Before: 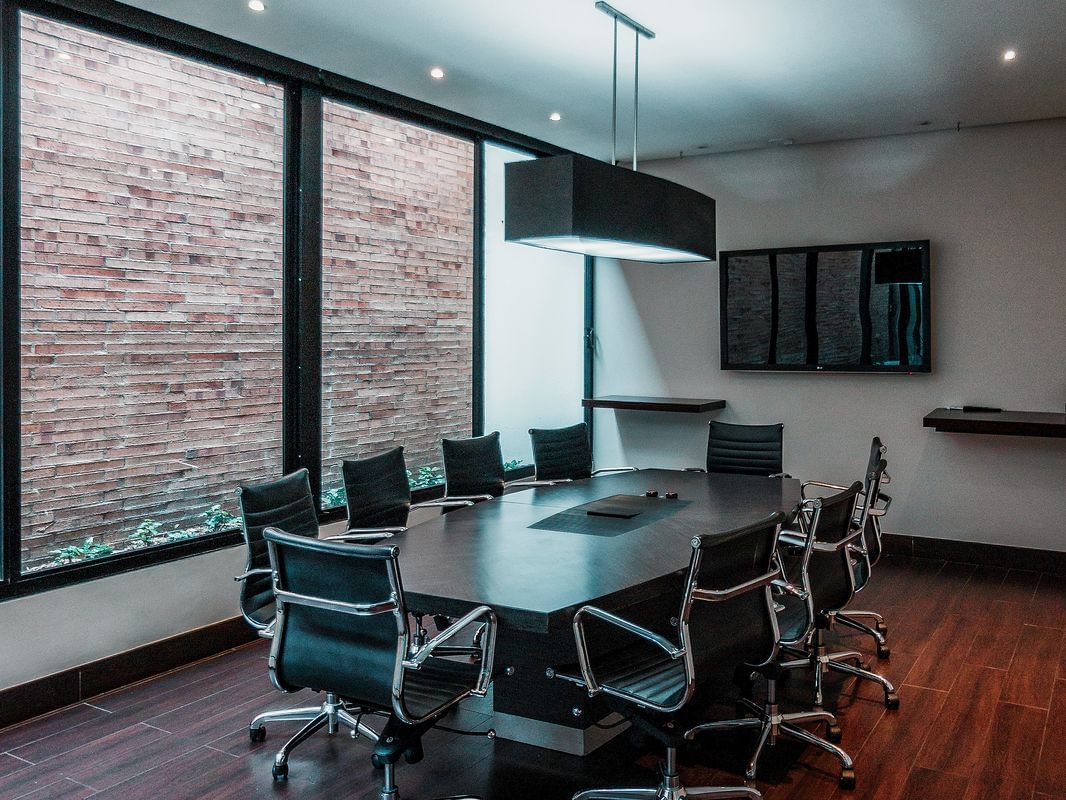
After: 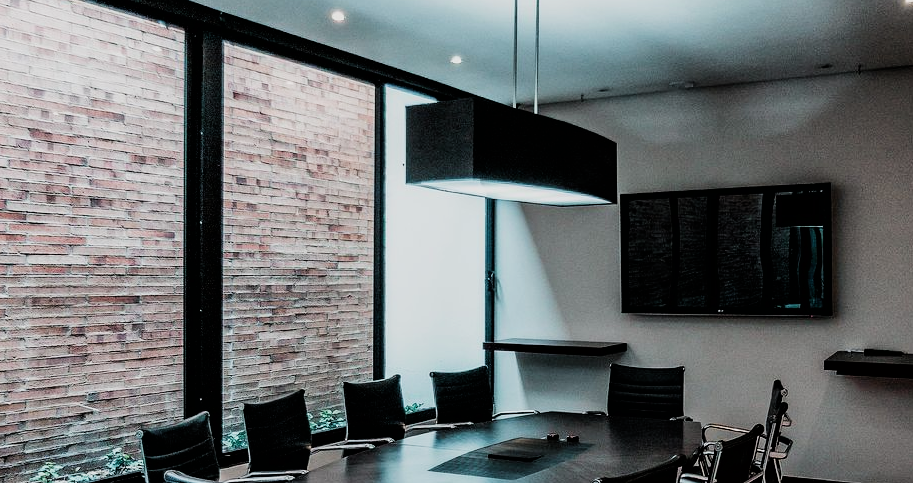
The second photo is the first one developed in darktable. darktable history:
crop and rotate: left 9.345%, top 7.22%, right 4.982%, bottom 32.331%
filmic rgb: black relative exposure -5 EV, hardness 2.88, contrast 1.4, highlights saturation mix -30%
